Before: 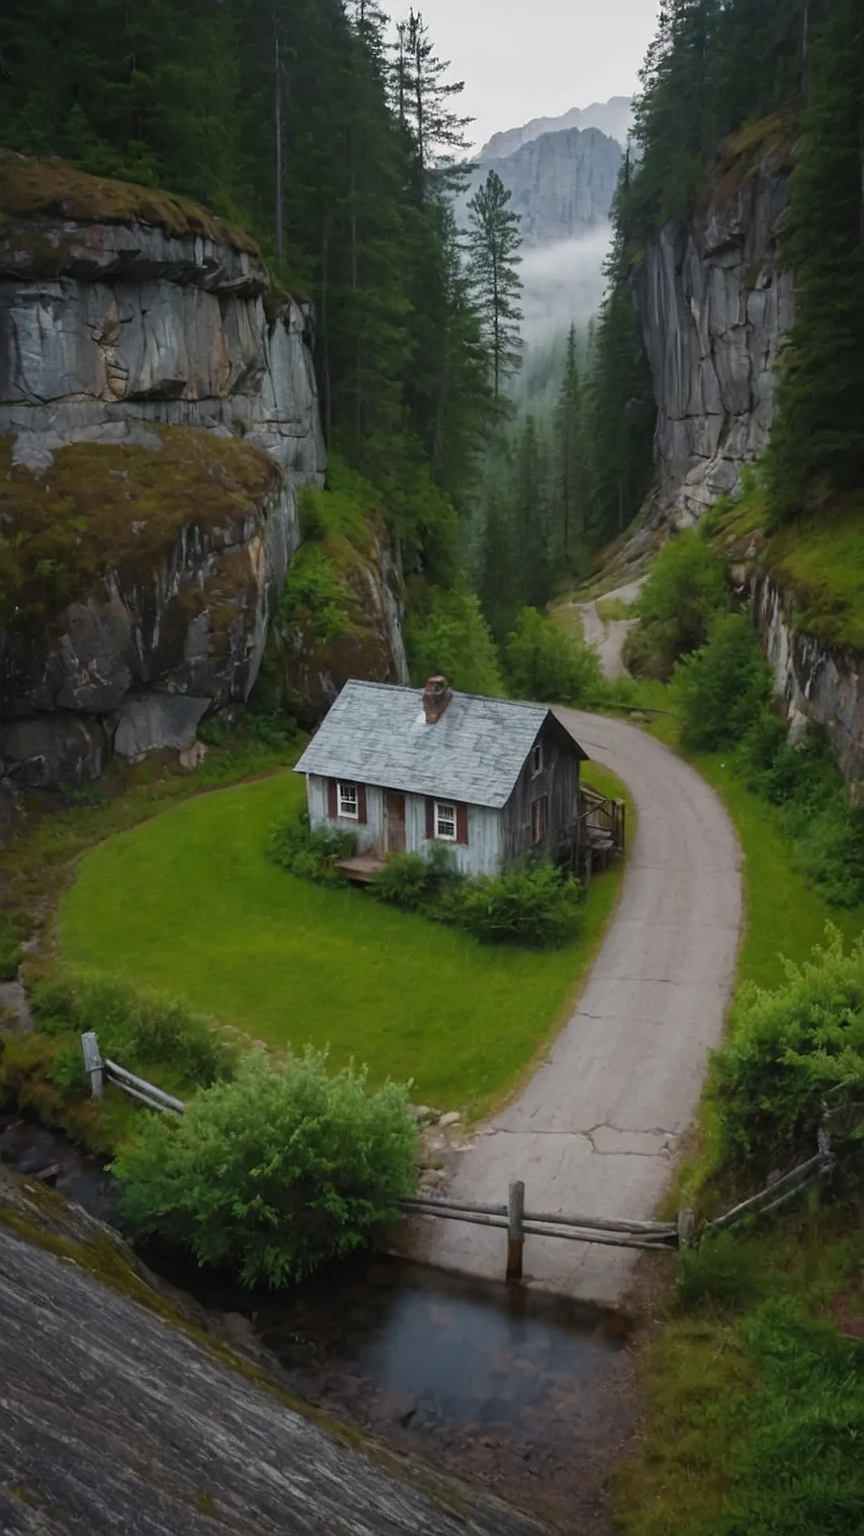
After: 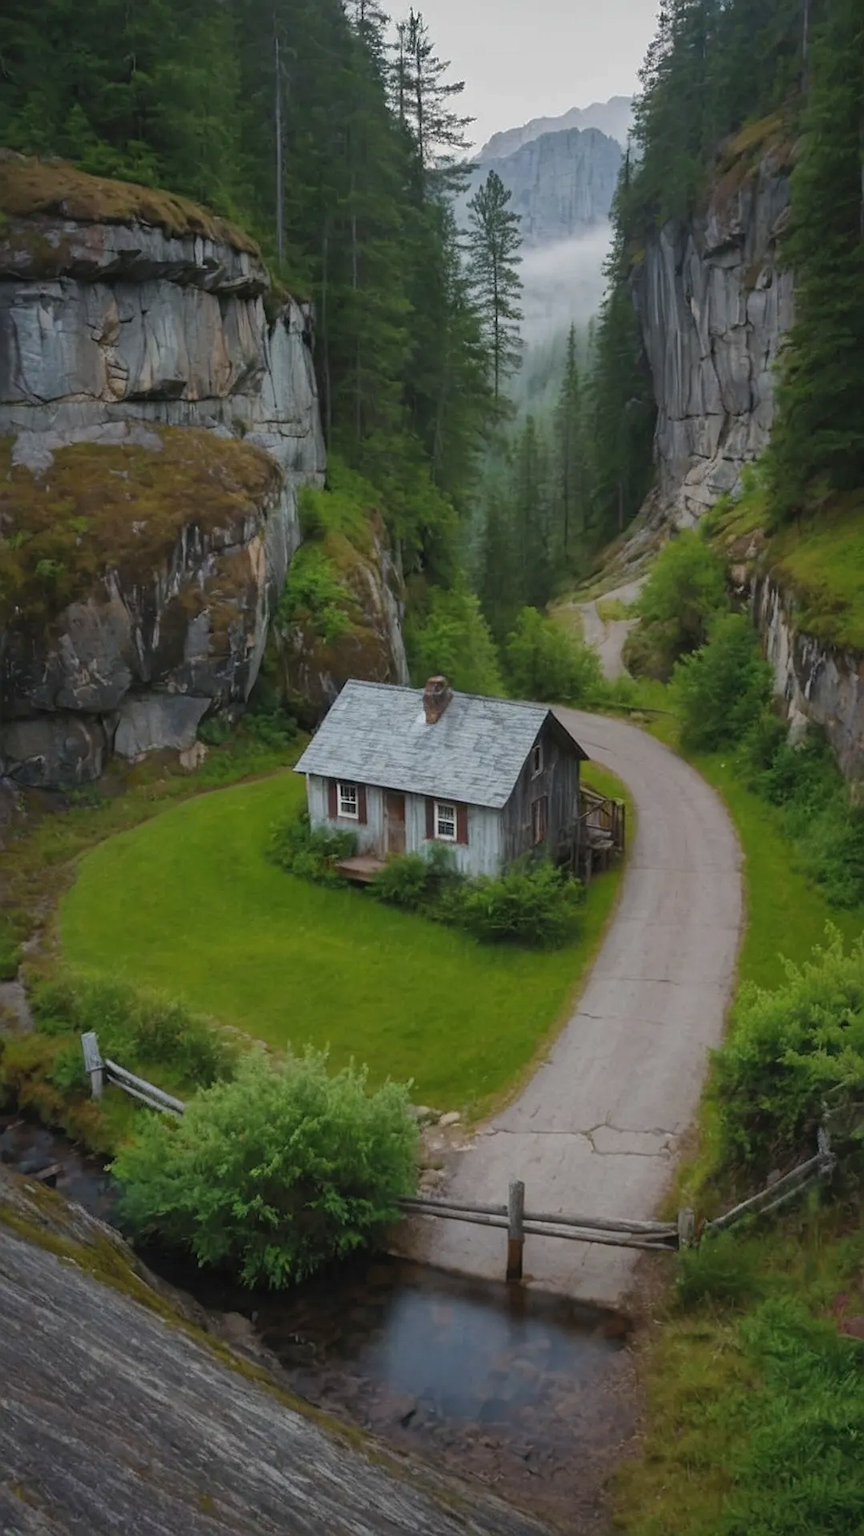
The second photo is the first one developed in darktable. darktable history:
color zones: curves: ch0 [(0.068, 0.464) (0.25, 0.5) (0.48, 0.508) (0.75, 0.536) (0.886, 0.476) (0.967, 0.456)]; ch1 [(0.066, 0.456) (0.25, 0.5) (0.616, 0.508) (0.746, 0.56) (0.934, 0.444)]
shadows and highlights: on, module defaults
